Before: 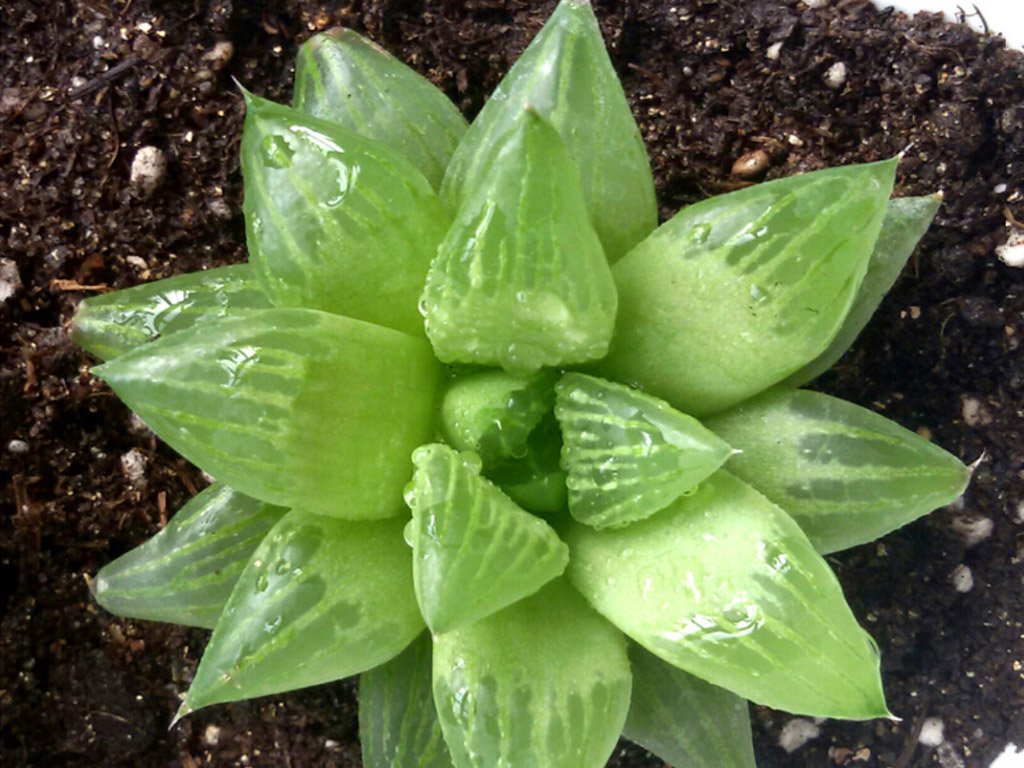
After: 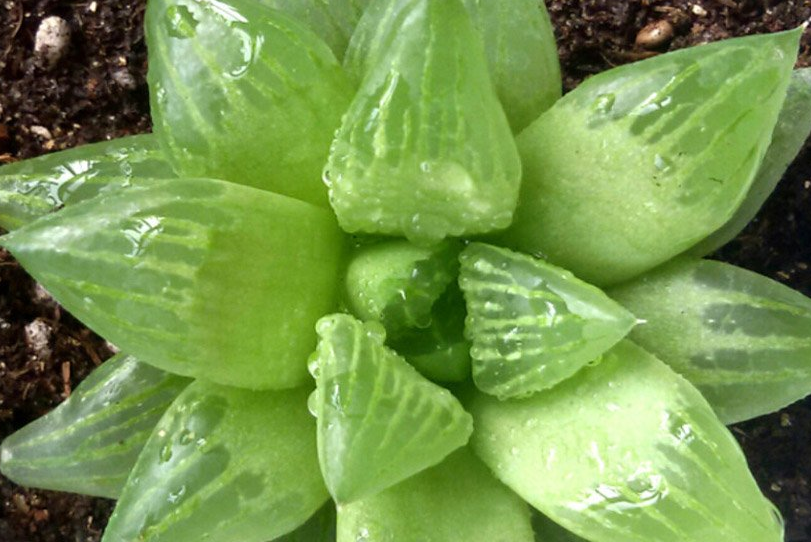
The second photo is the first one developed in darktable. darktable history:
crop: left 9.456%, top 16.989%, right 11.3%, bottom 12.353%
